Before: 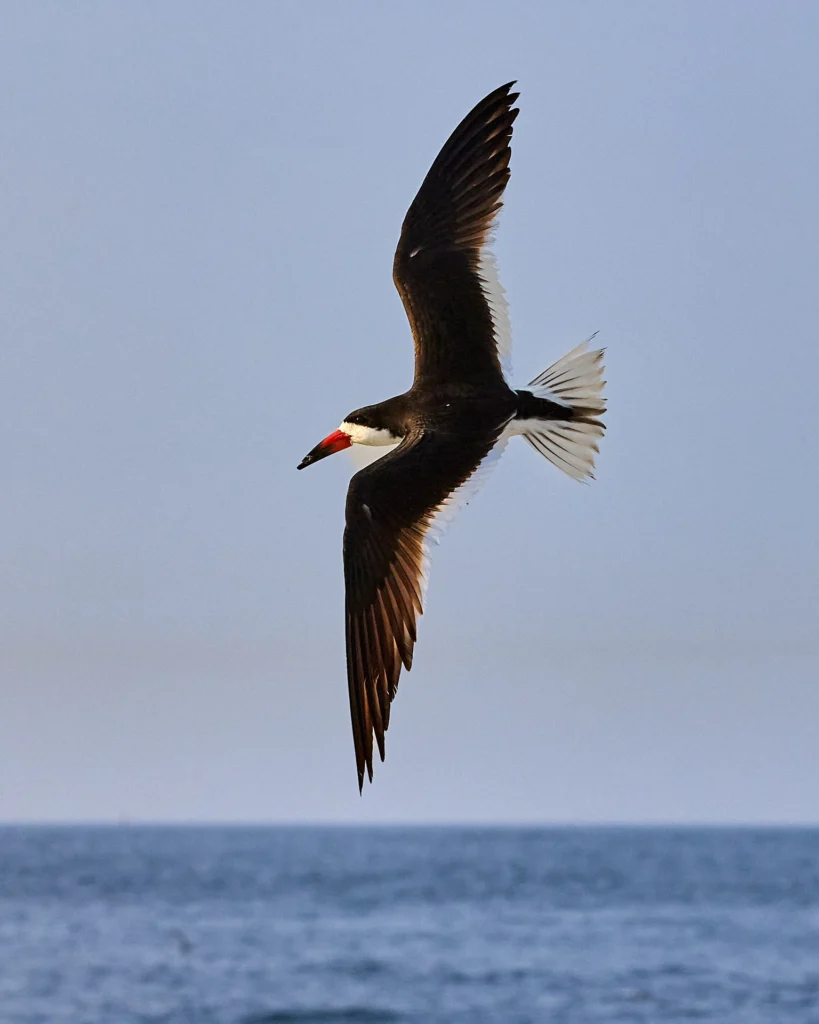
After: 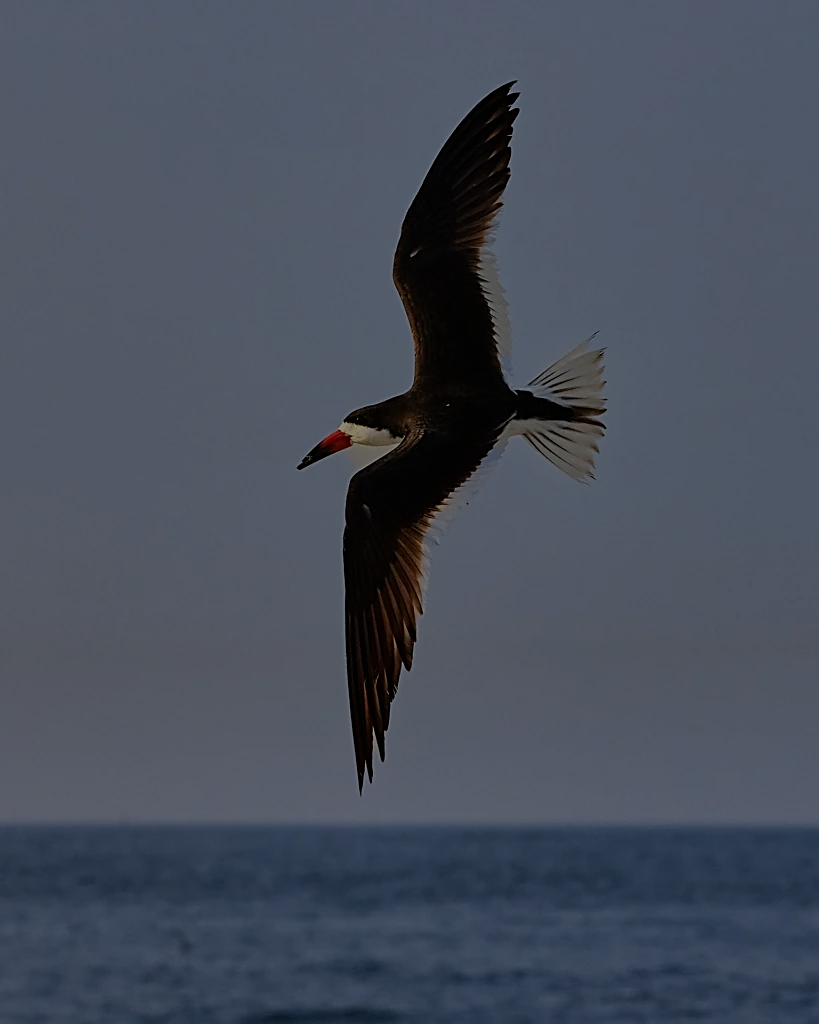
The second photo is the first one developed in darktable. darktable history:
exposure: exposure -2.09 EV, compensate highlight preservation false
sharpen: on, module defaults
